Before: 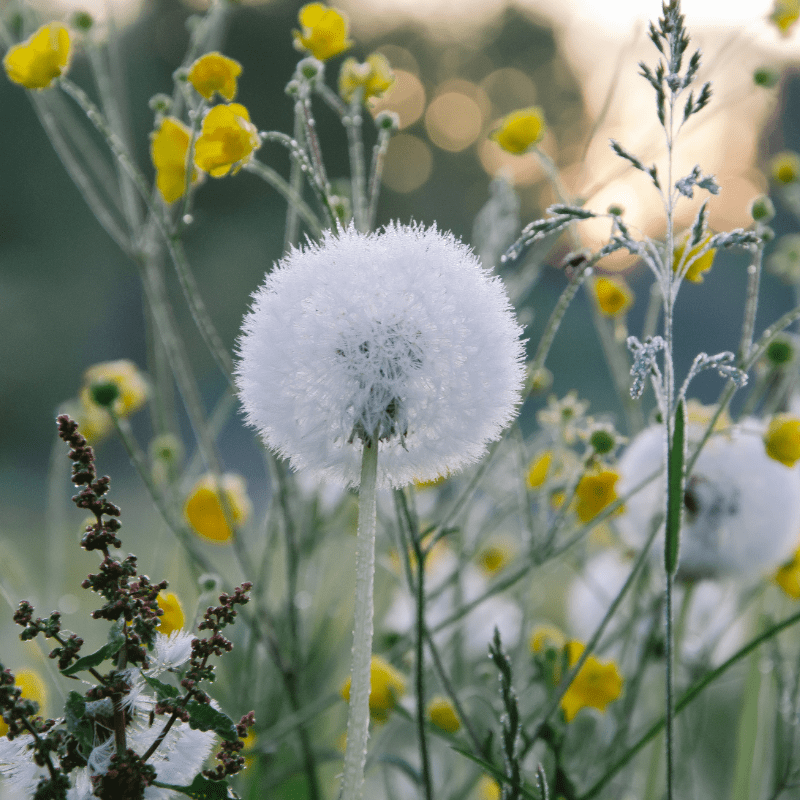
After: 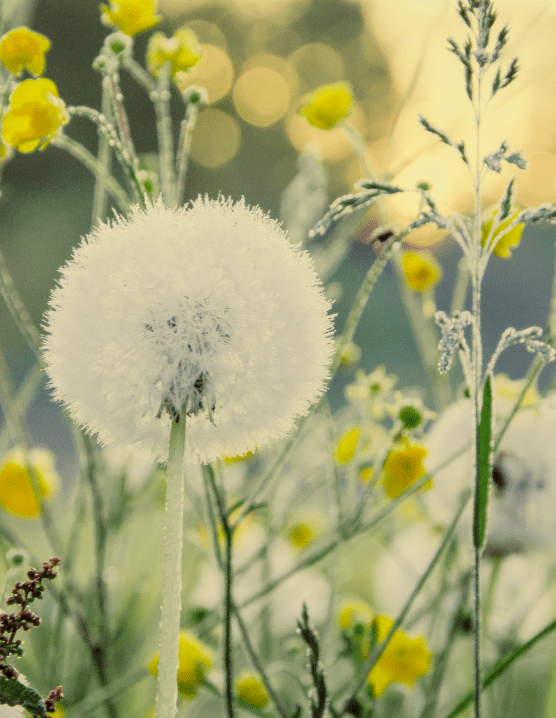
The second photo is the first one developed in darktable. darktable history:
exposure: exposure 0.94 EV, compensate exposure bias true, compensate highlight preservation false
crop and rotate: left 24.053%, top 3.188%, right 6.393%, bottom 6.975%
color correction: highlights a* -0.626, highlights b* 39.58, shadows a* 9.82, shadows b* -0.189
filmic rgb: black relative exposure -7.17 EV, white relative exposure 5.35 EV, hardness 3.02
color calibration: illuminant F (fluorescent), F source F9 (Cool White Deluxe 4150 K) – high CRI, x 0.374, y 0.373, temperature 4151.77 K
local contrast: on, module defaults
